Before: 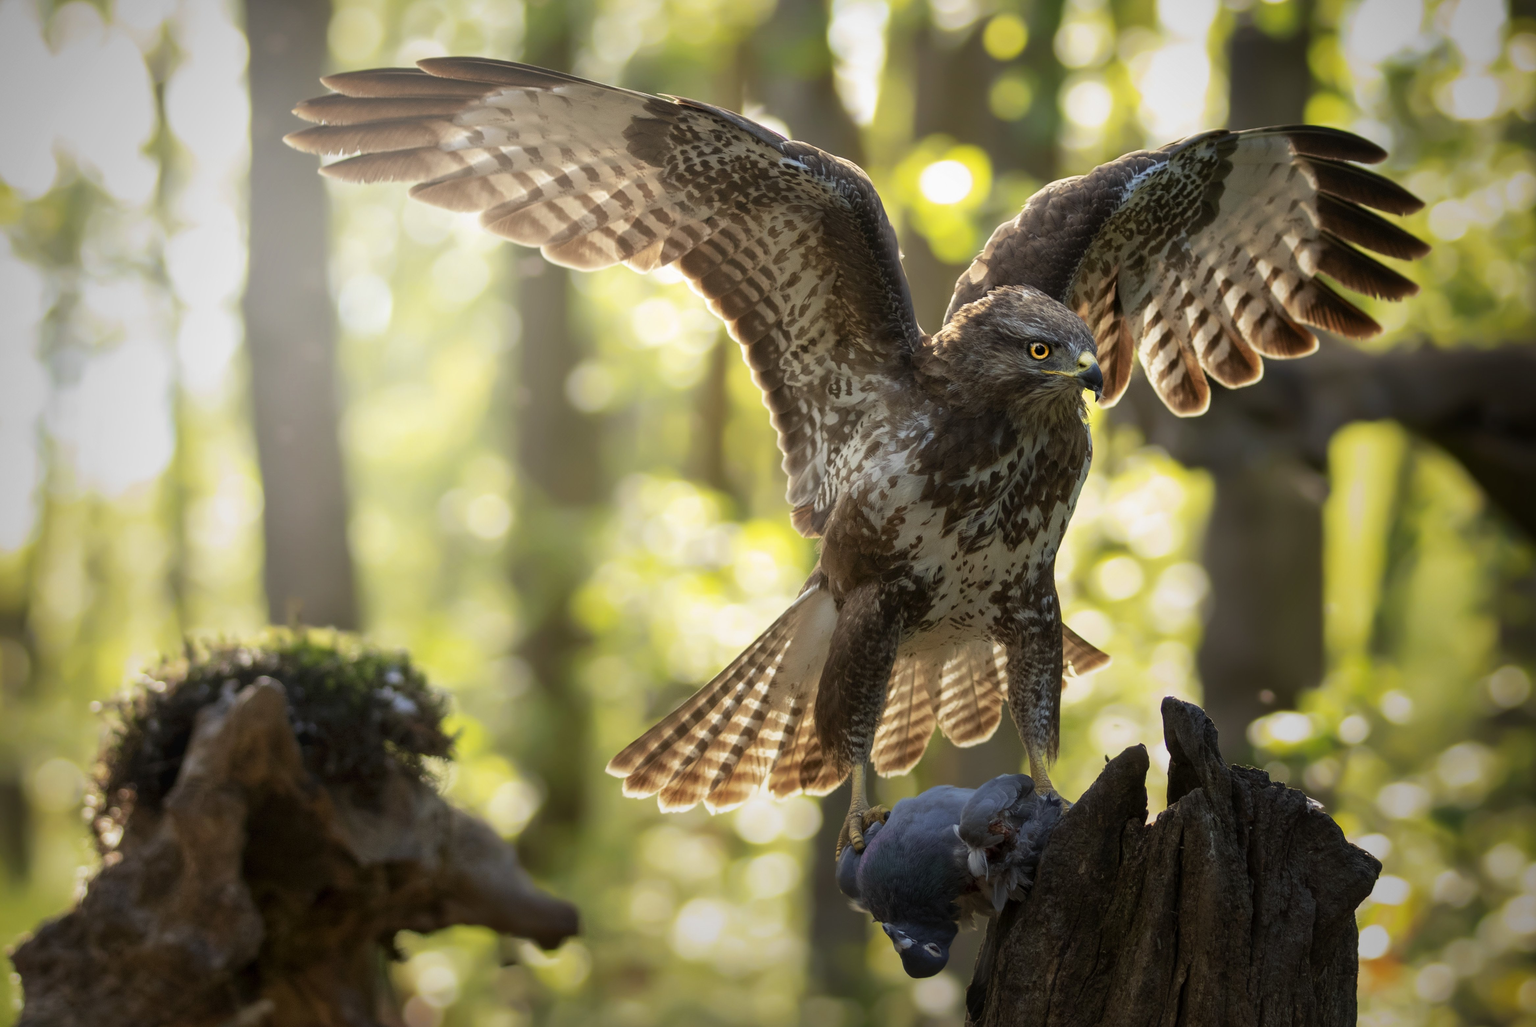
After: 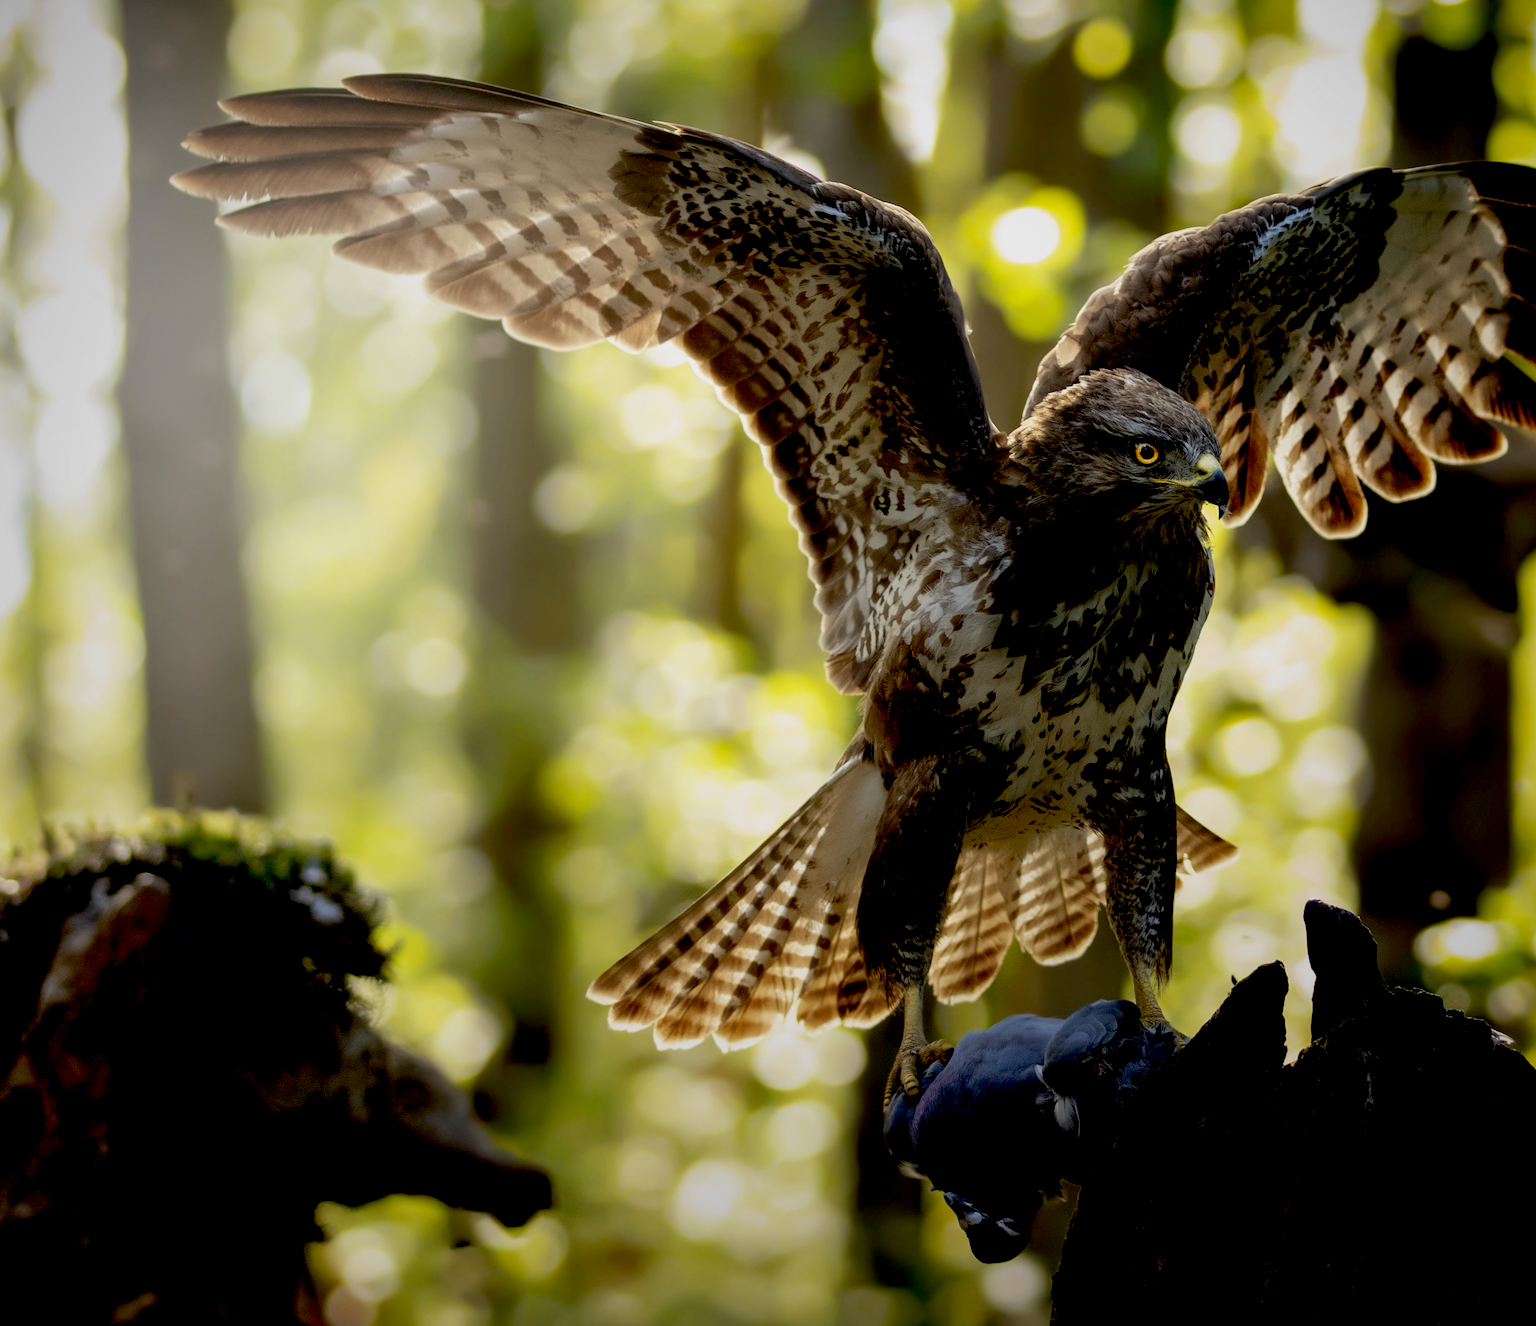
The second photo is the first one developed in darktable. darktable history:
crop: left 9.88%, right 12.664%
exposure: black level correction 0.046, exposure -0.228 EV, compensate highlight preservation false
